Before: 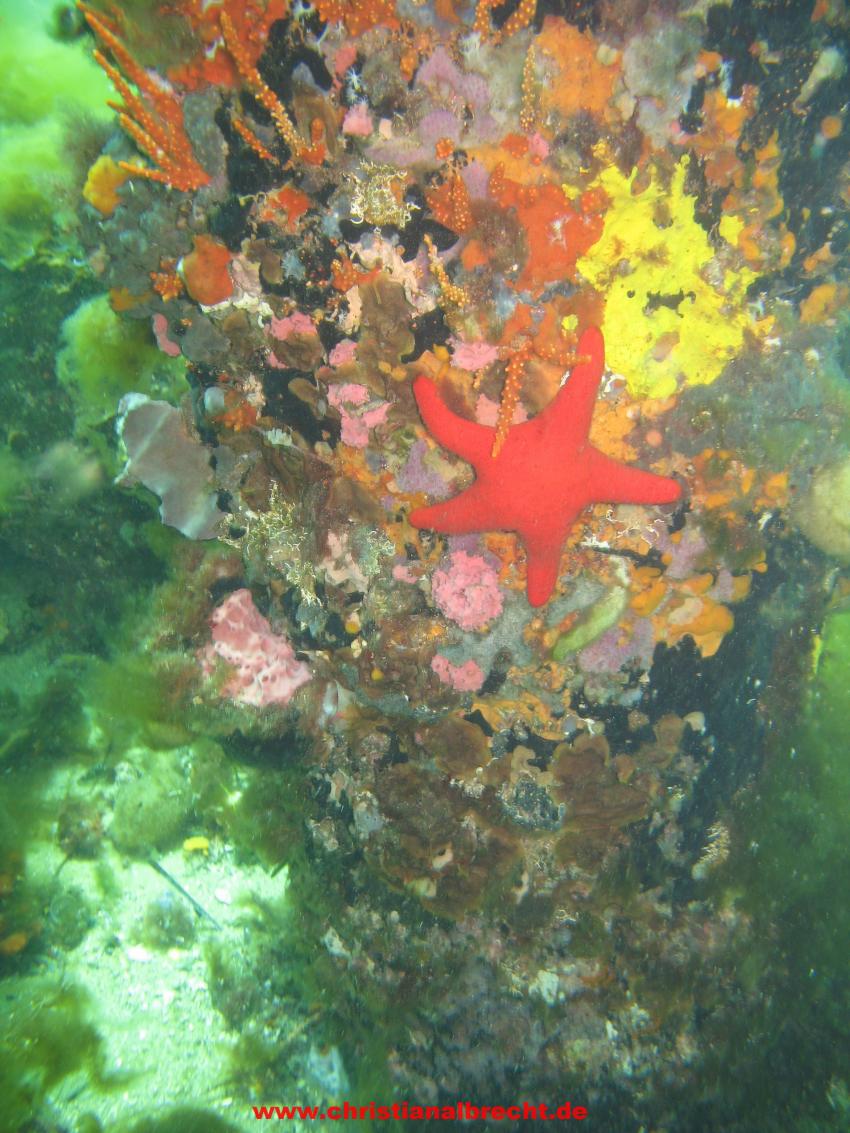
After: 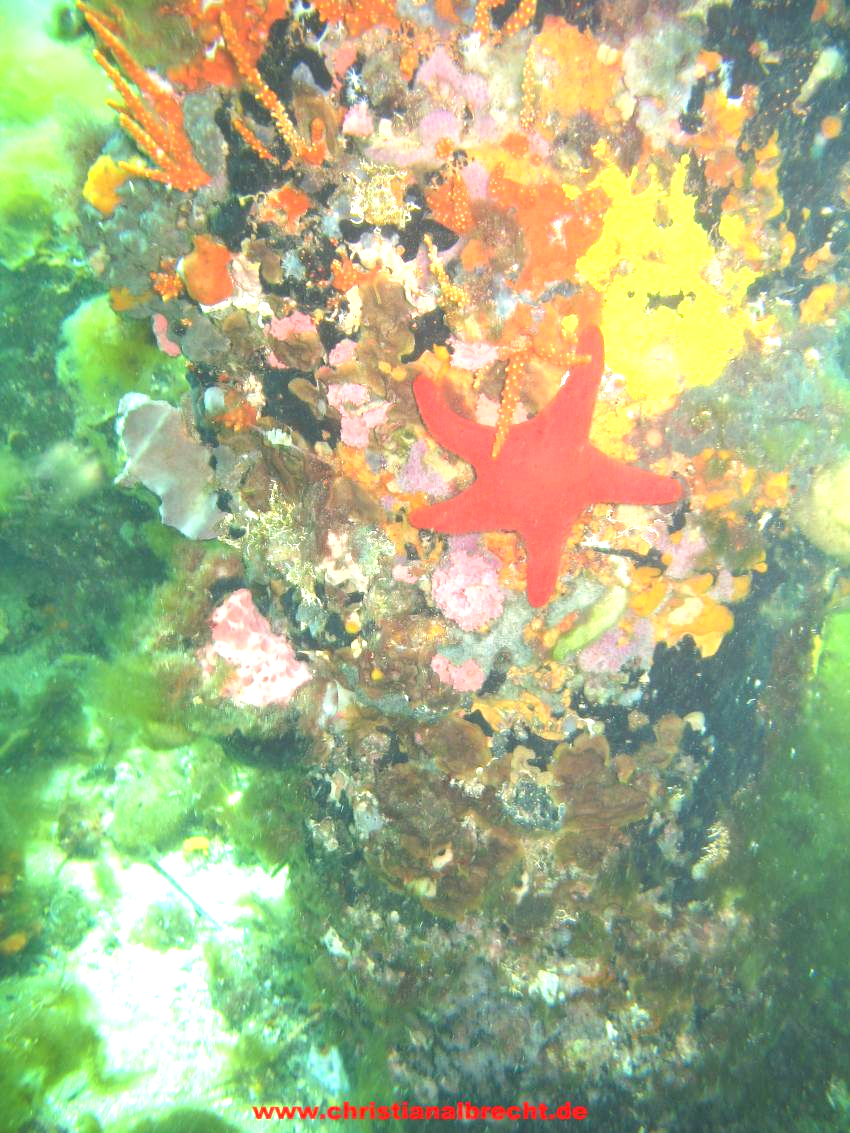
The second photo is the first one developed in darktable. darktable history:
tone equalizer: on, module defaults
exposure: black level correction 0, exposure 1.1 EV, compensate highlight preservation false
